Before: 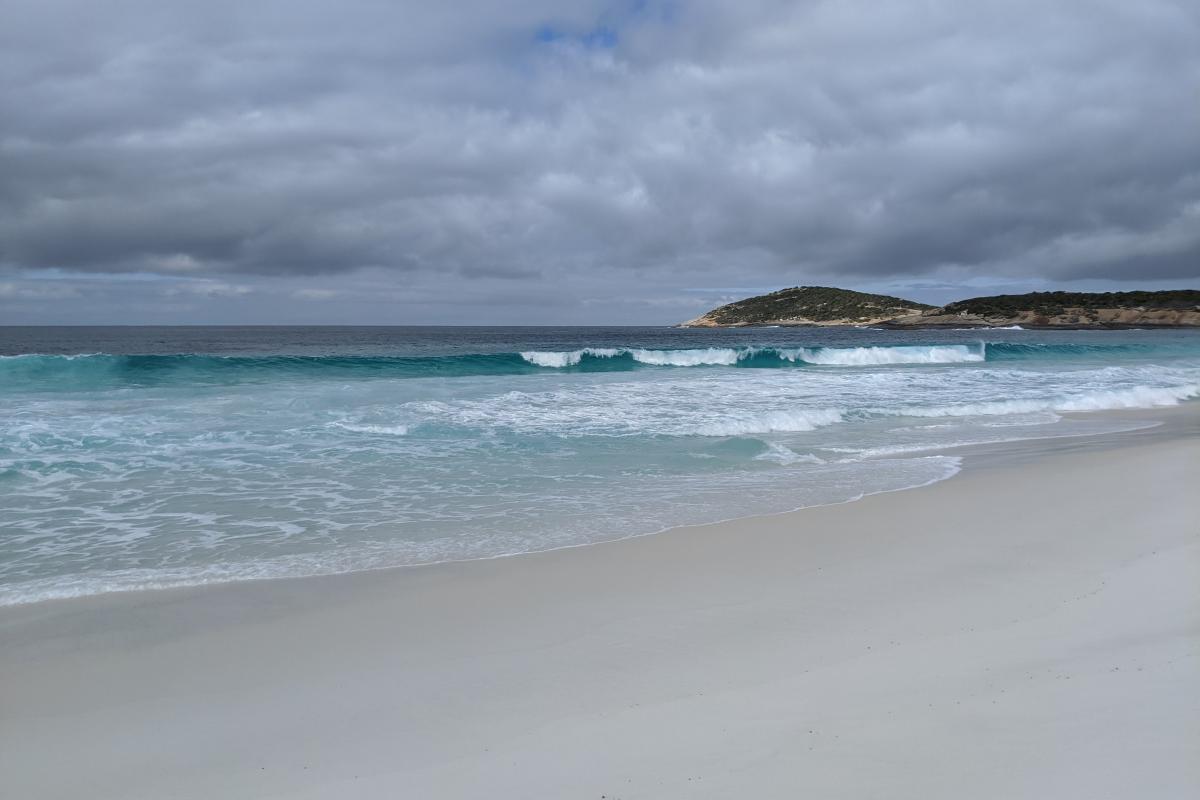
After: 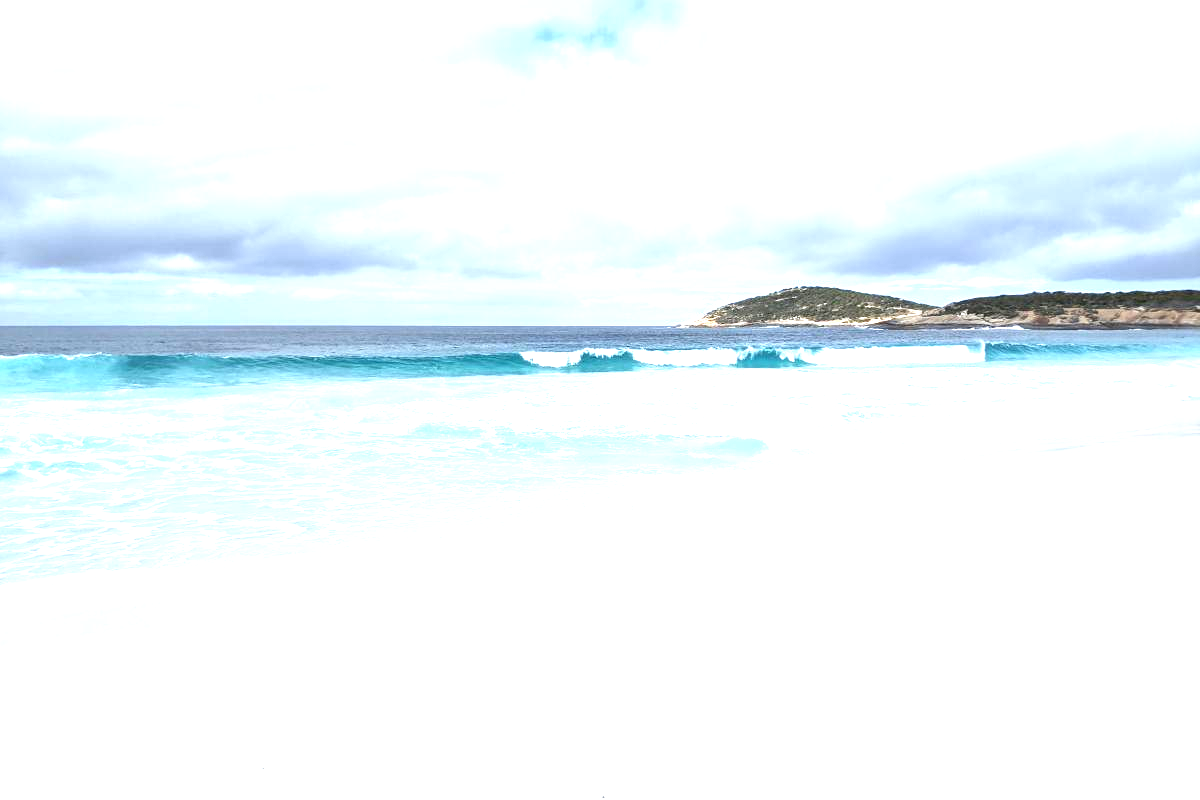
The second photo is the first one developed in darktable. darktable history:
exposure: black level correction 0, exposure 2.119 EV, compensate exposure bias true, compensate highlight preservation false
